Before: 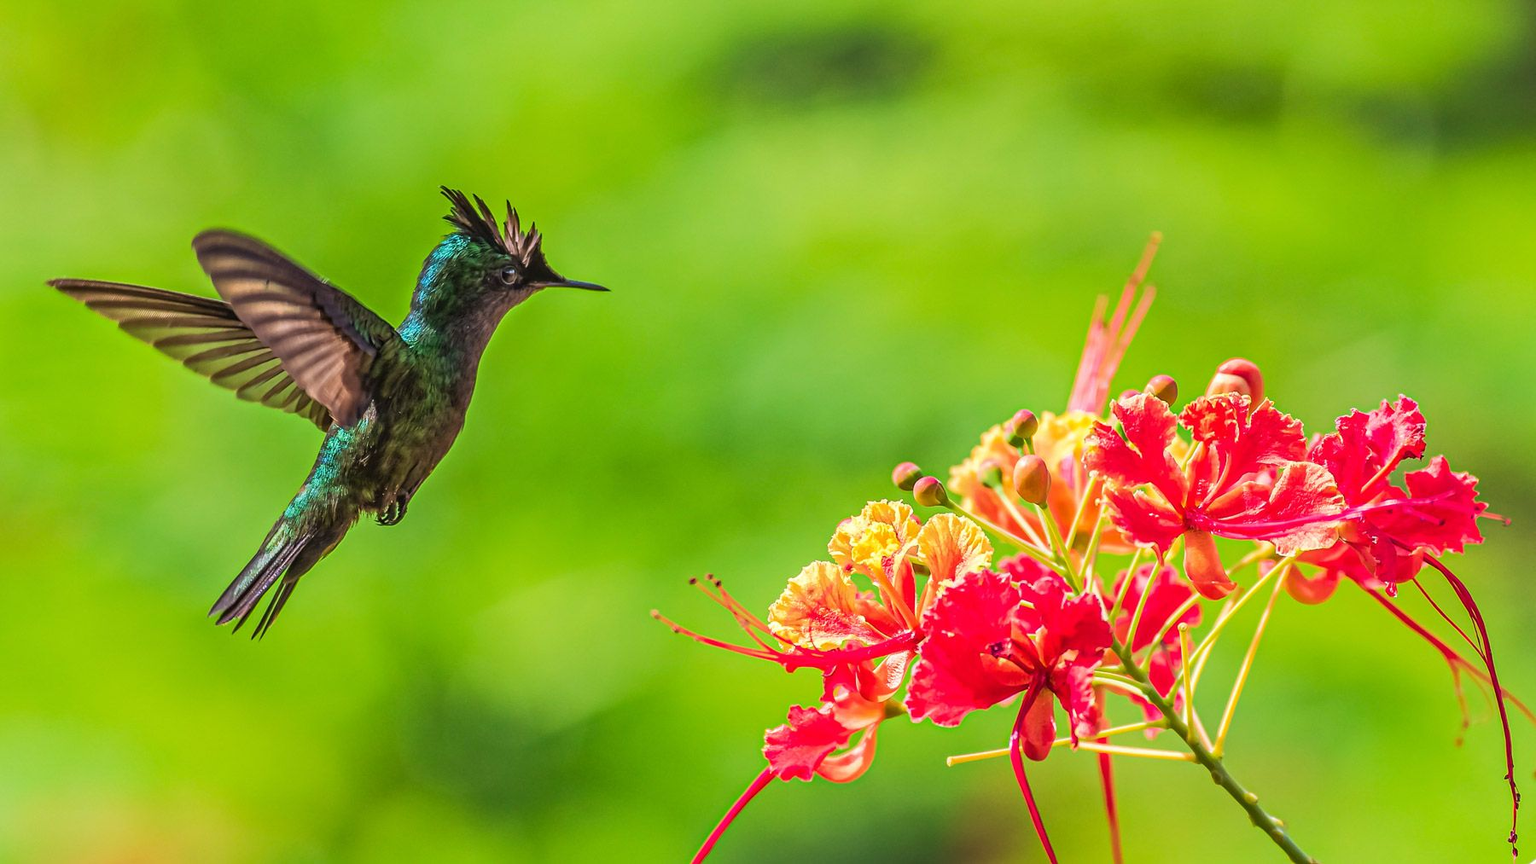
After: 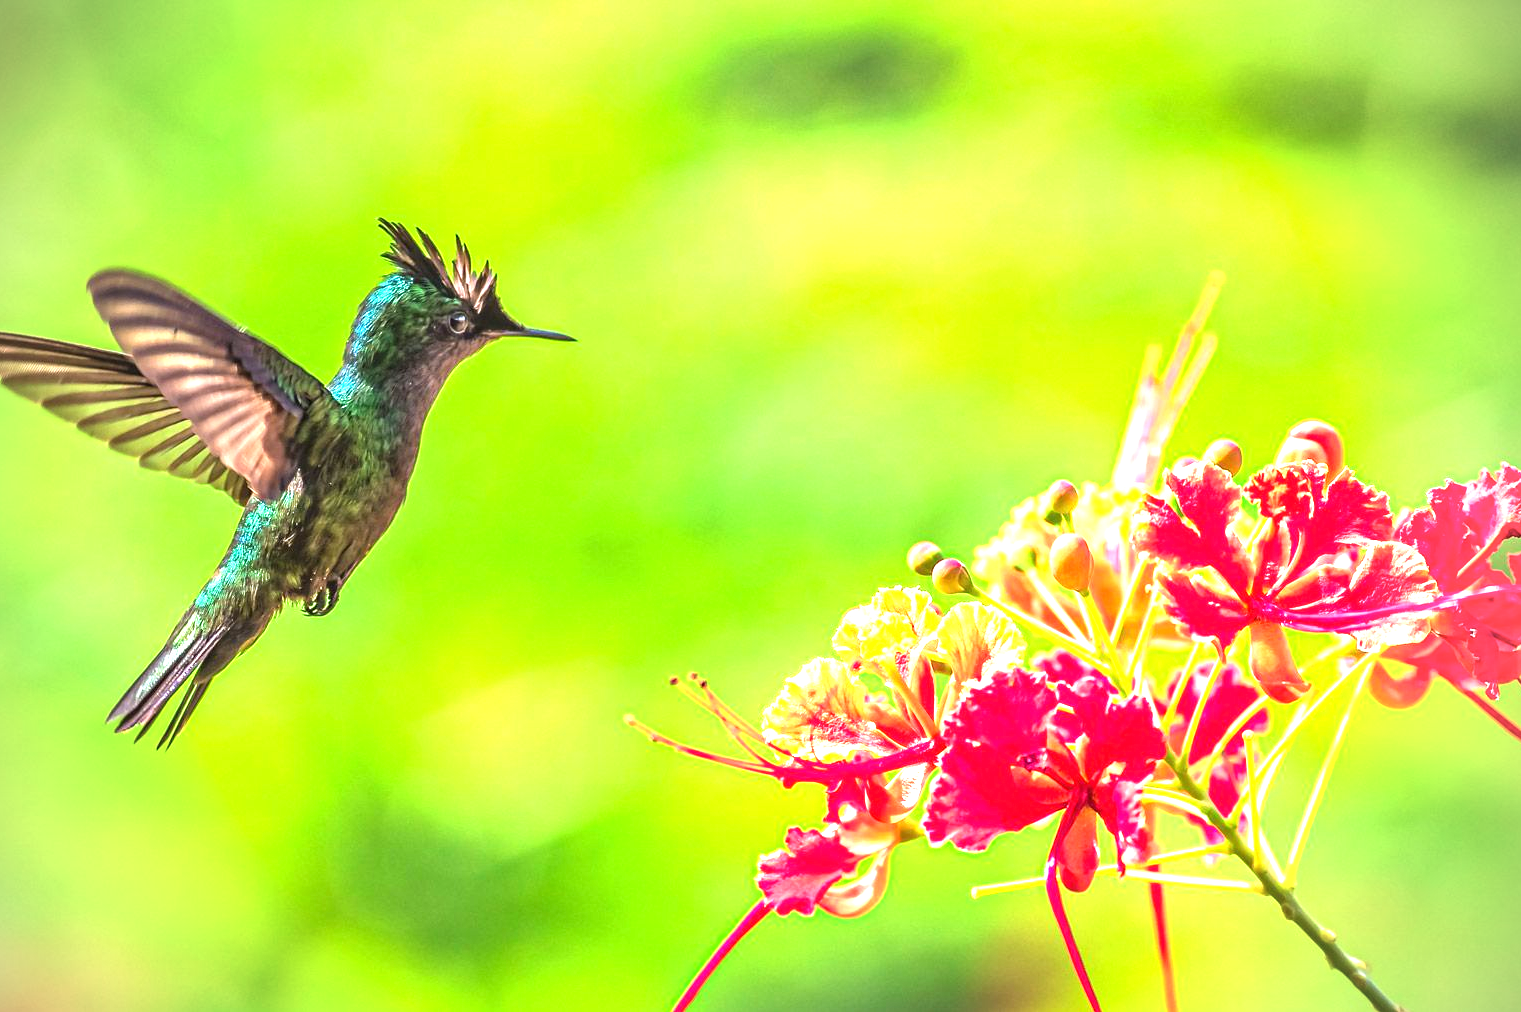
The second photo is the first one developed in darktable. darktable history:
tone equalizer: -8 EV -0.546 EV
crop: left 7.67%, right 7.789%
exposure: black level correction 0, exposure 1.45 EV, compensate highlight preservation false
vignetting: brightness -0.704, saturation -0.484
